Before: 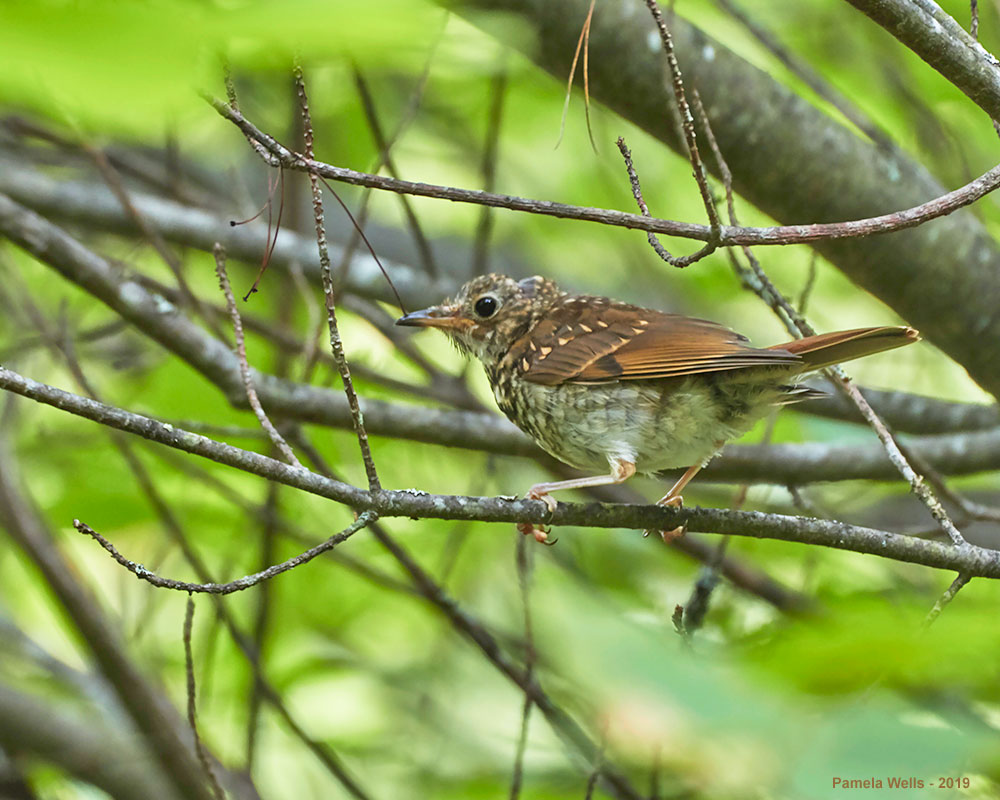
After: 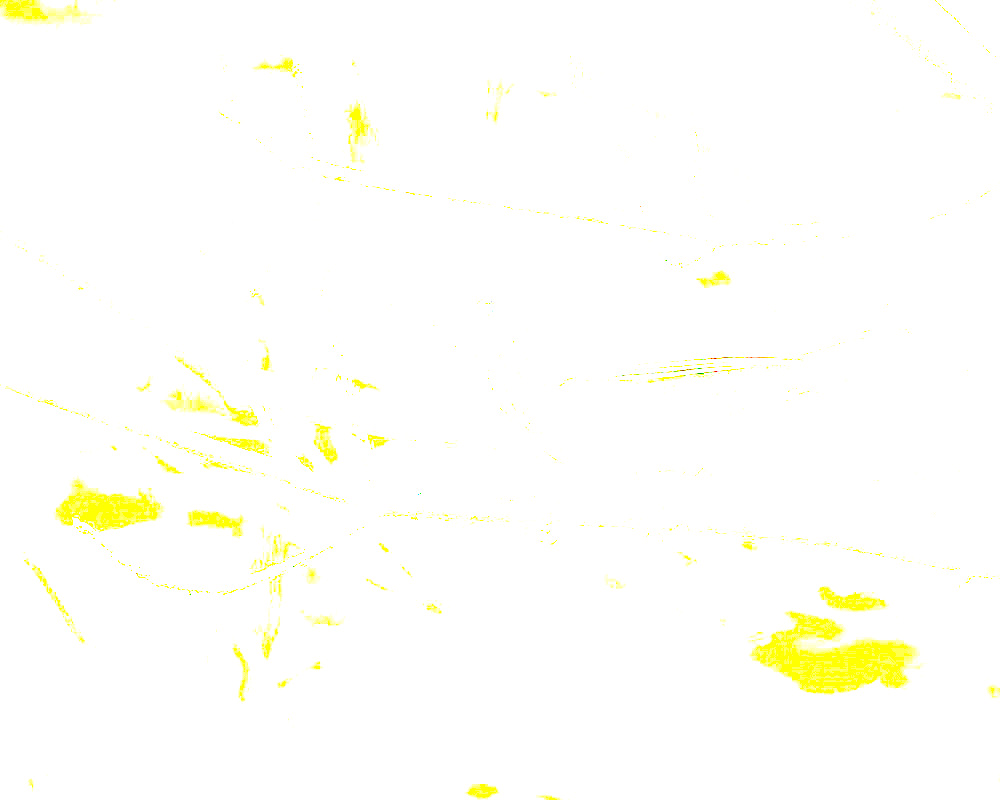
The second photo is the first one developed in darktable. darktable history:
exposure: exposure 7.927 EV, compensate exposure bias true, compensate highlight preservation false
